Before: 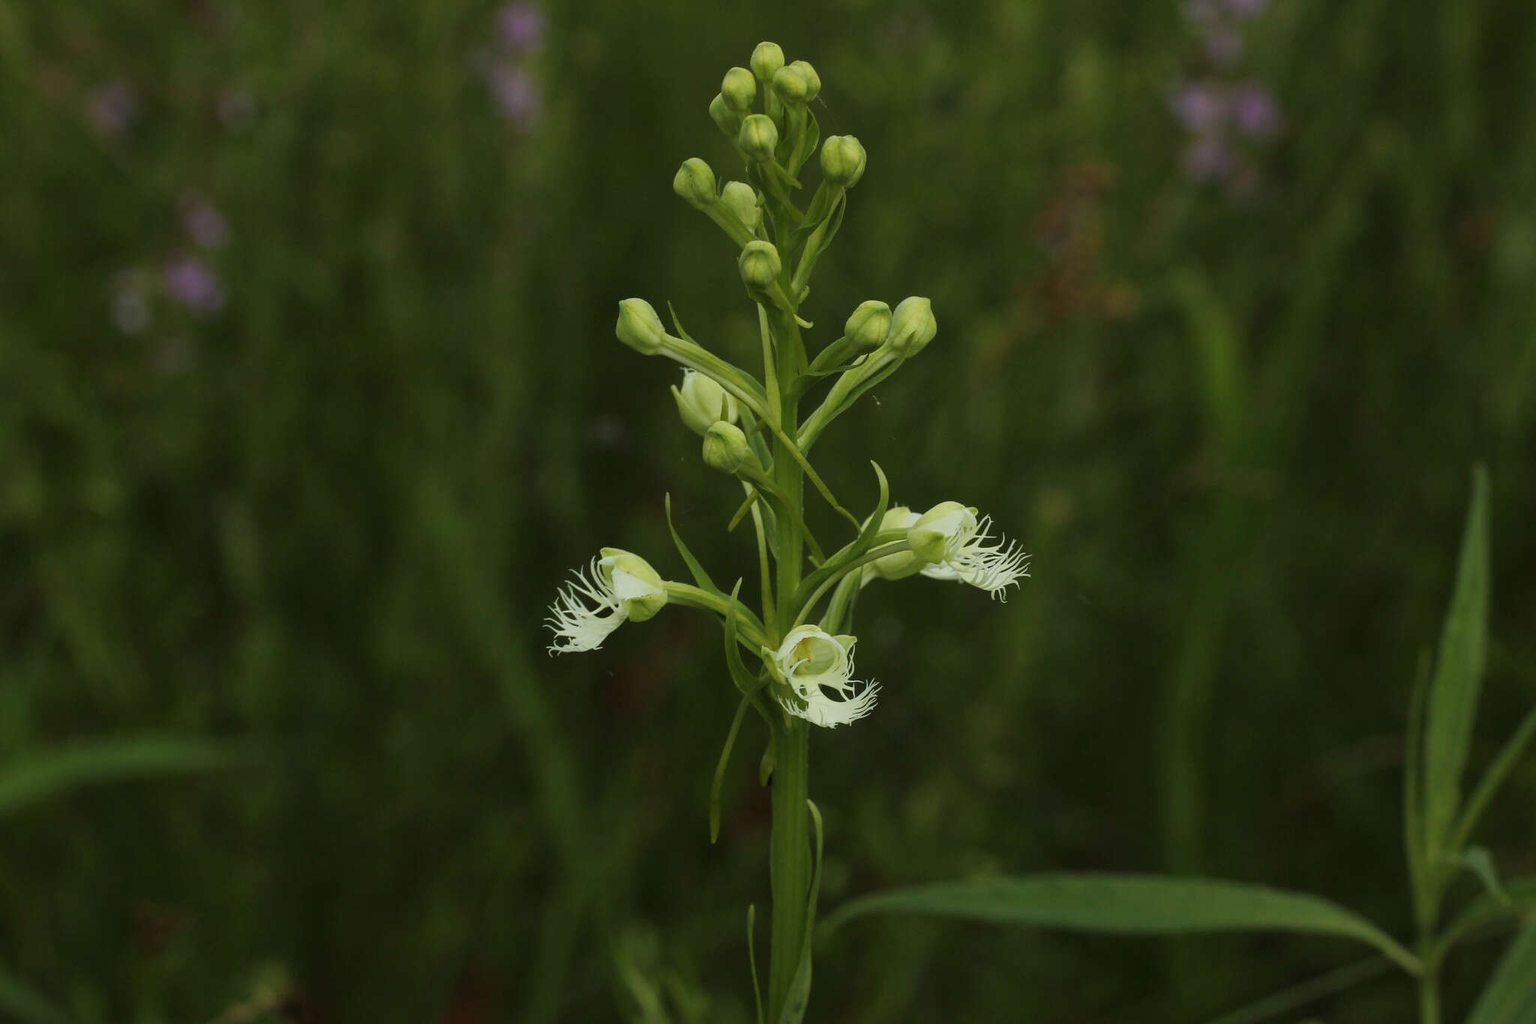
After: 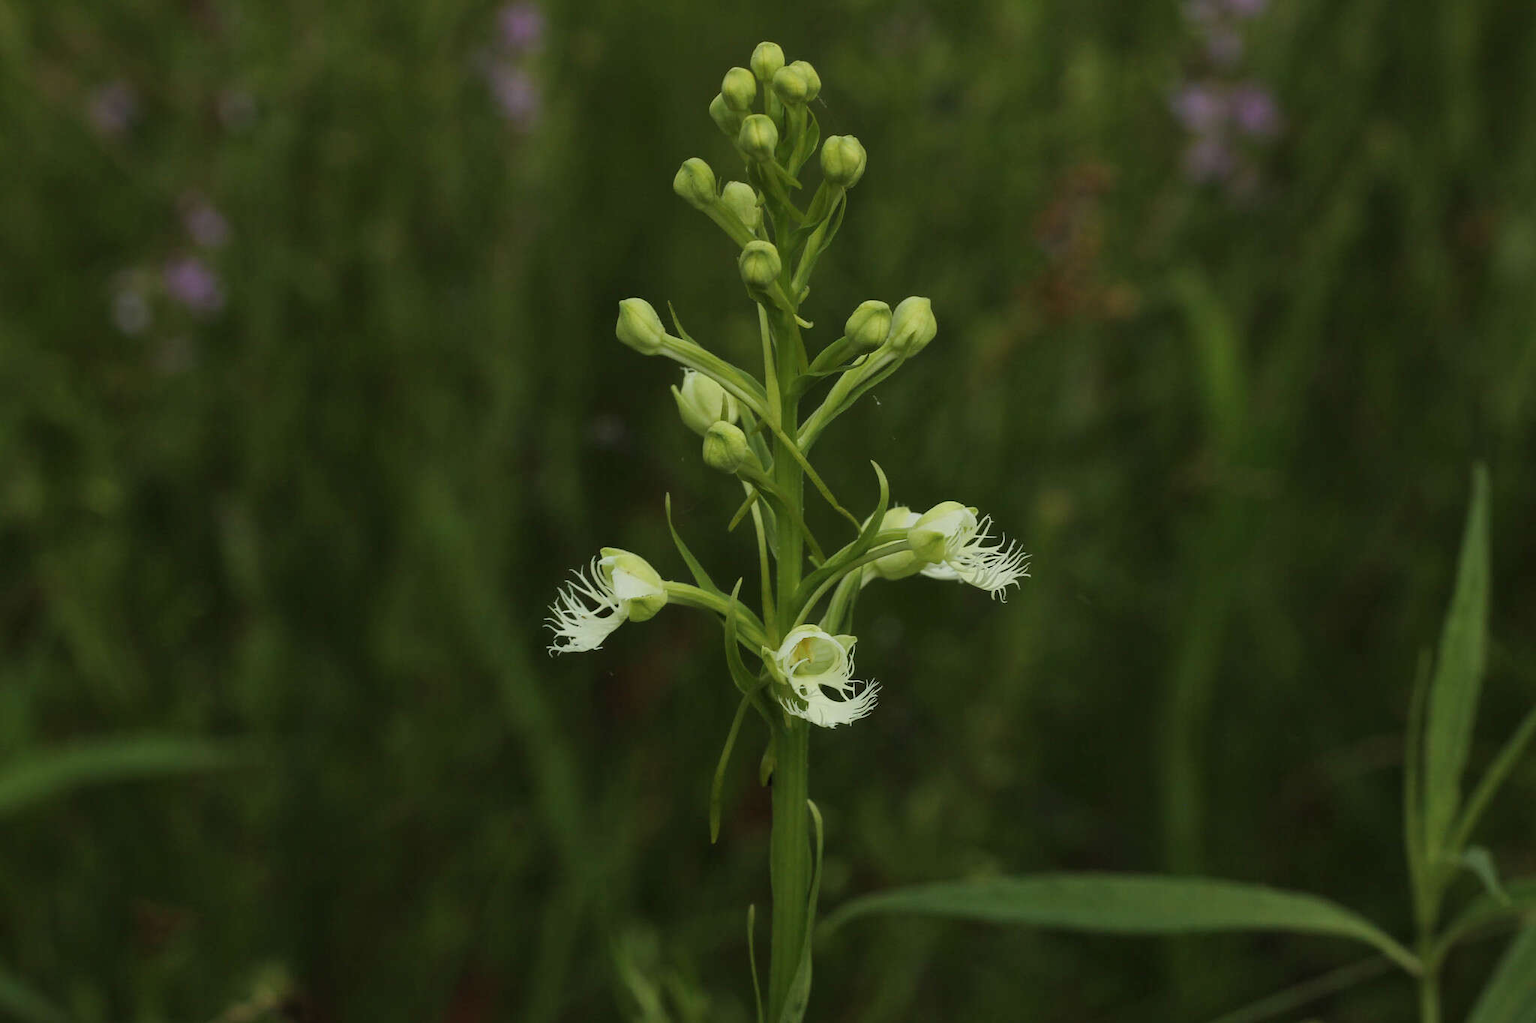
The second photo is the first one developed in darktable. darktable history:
shadows and highlights: shadows 20.92, highlights -80.84, soften with gaussian
